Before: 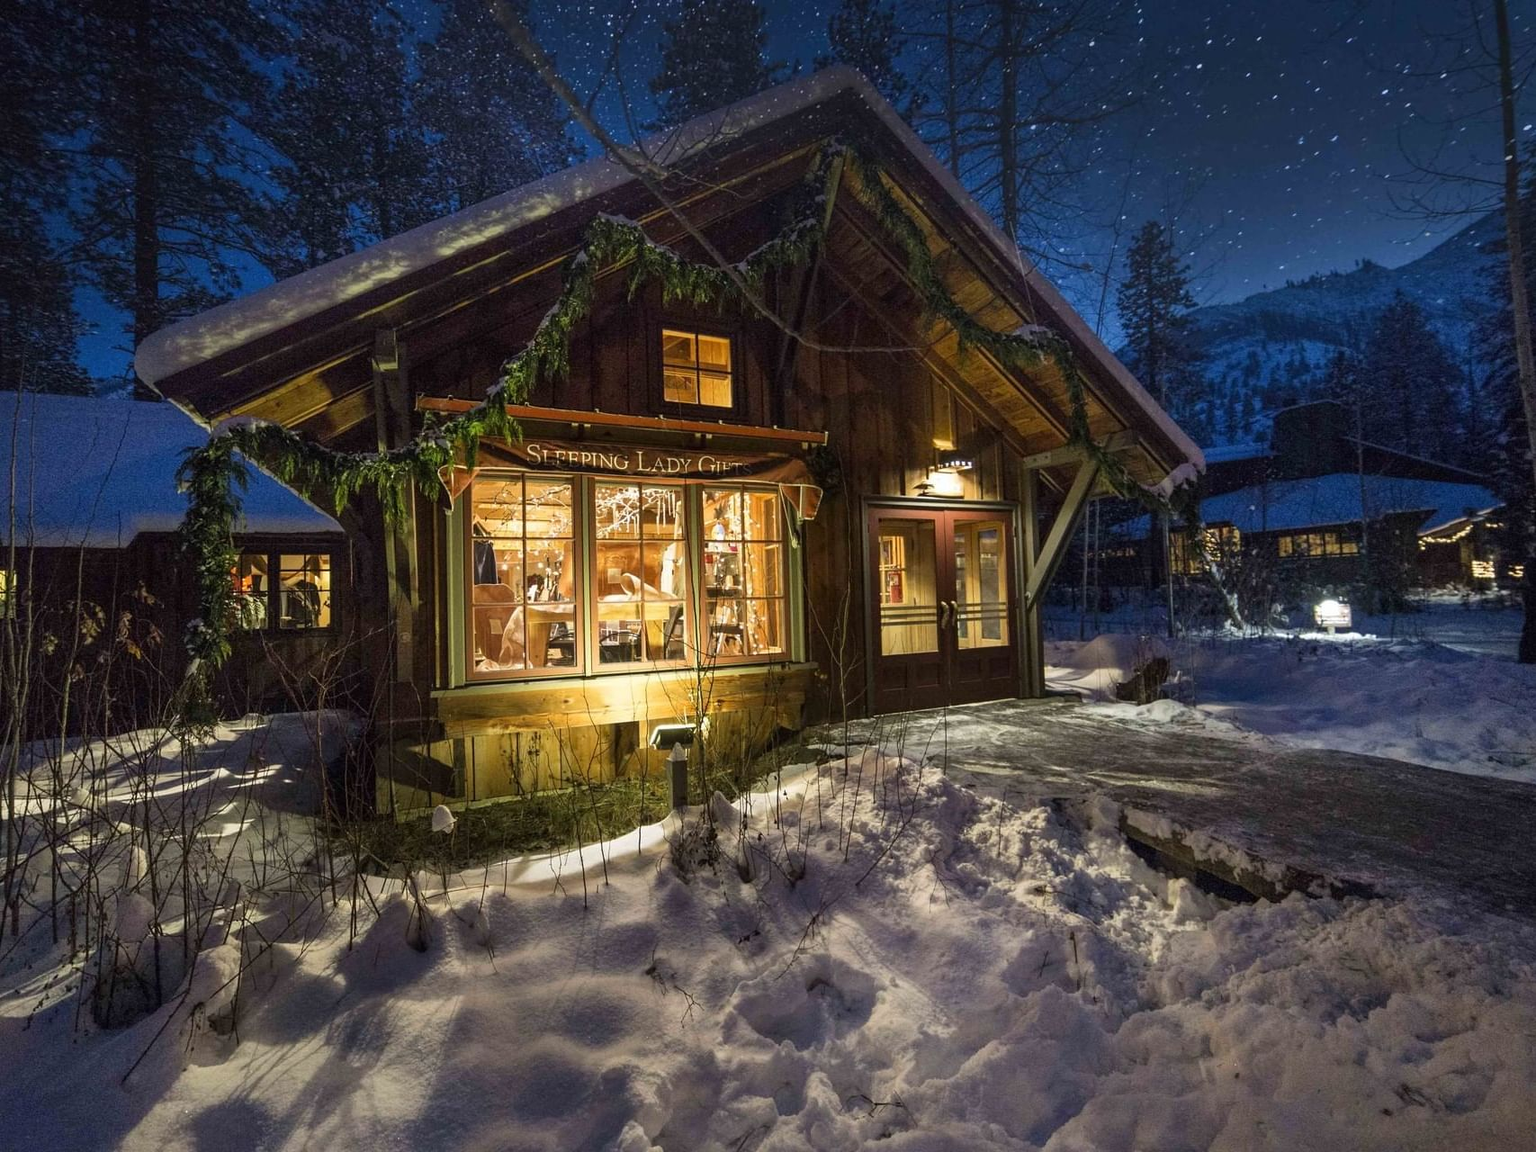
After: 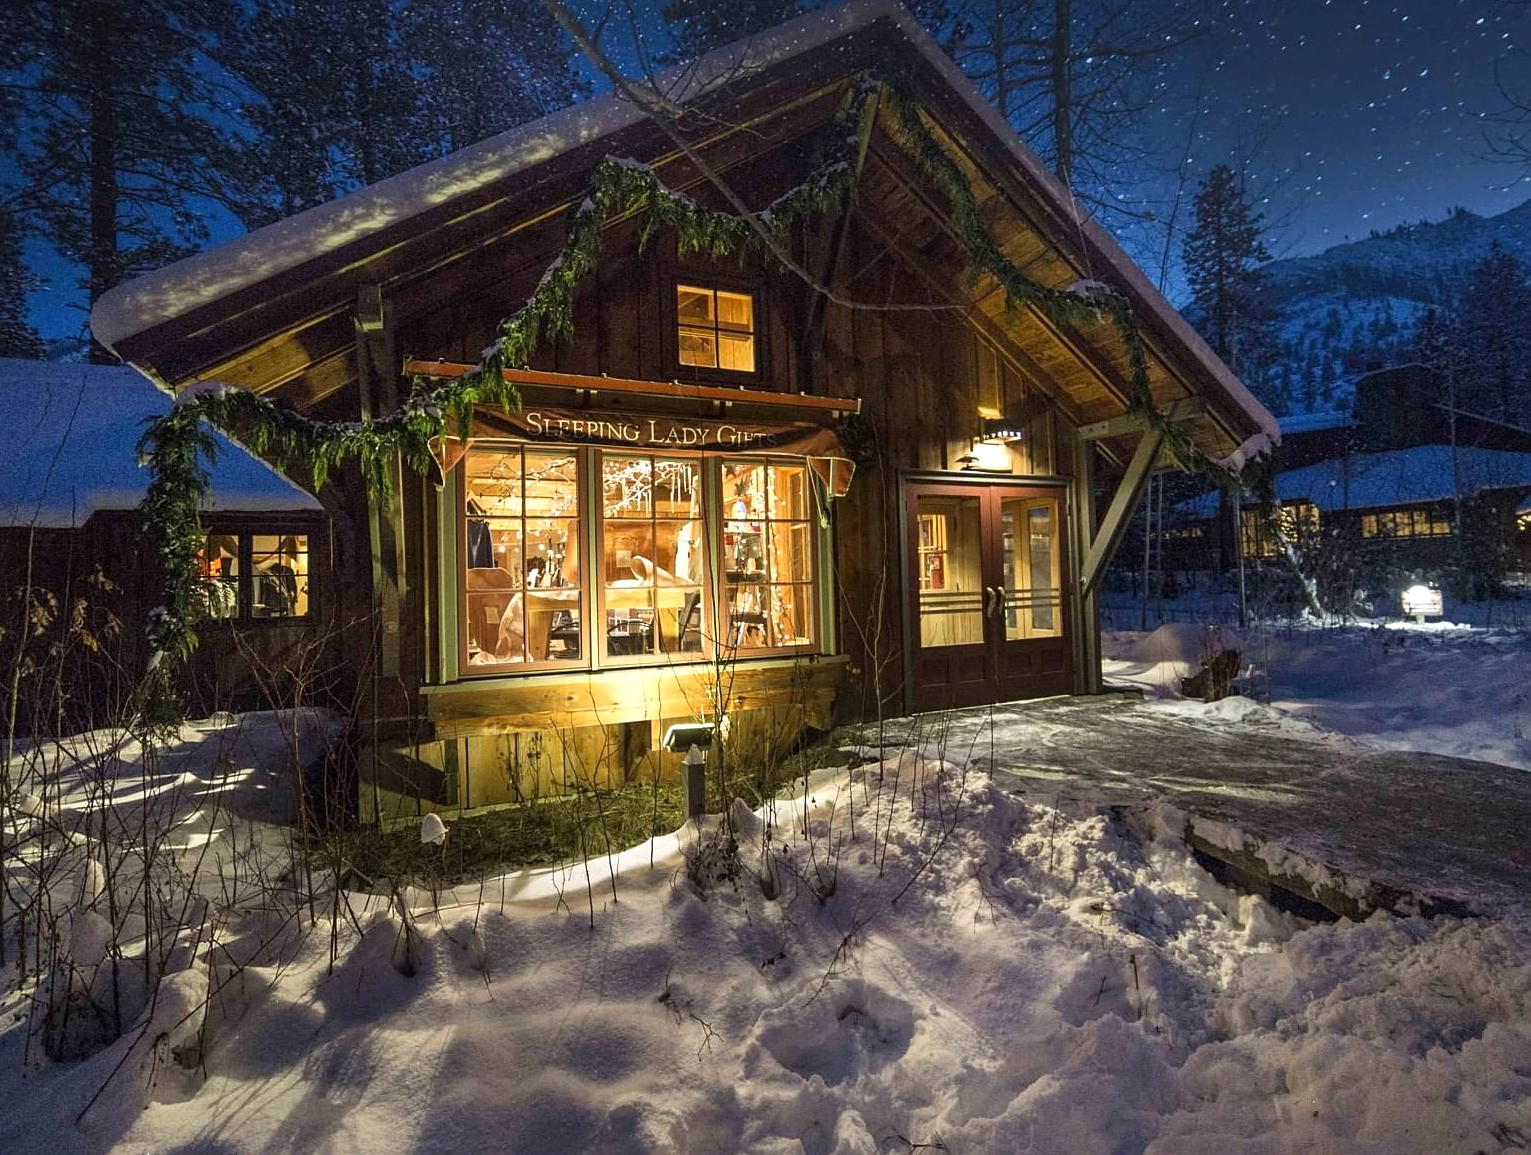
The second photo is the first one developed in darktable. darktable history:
crop: left 3.502%, top 6.376%, right 6.753%, bottom 3.312%
sharpen: amount 0.206
exposure: exposure 0.211 EV, compensate highlight preservation false
